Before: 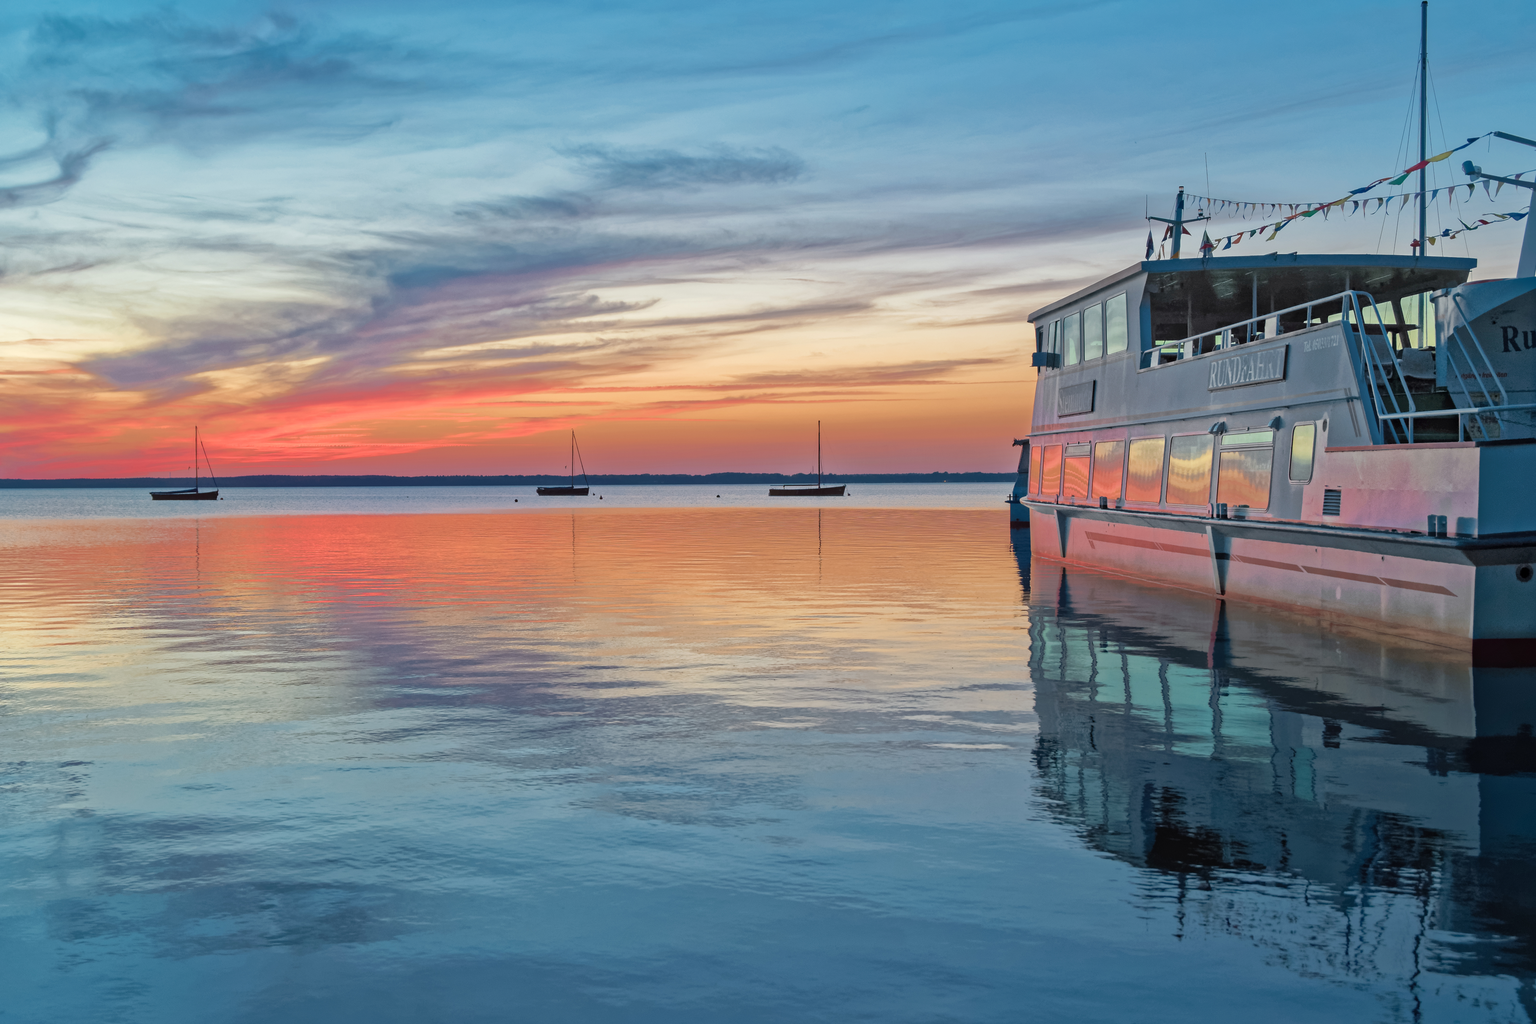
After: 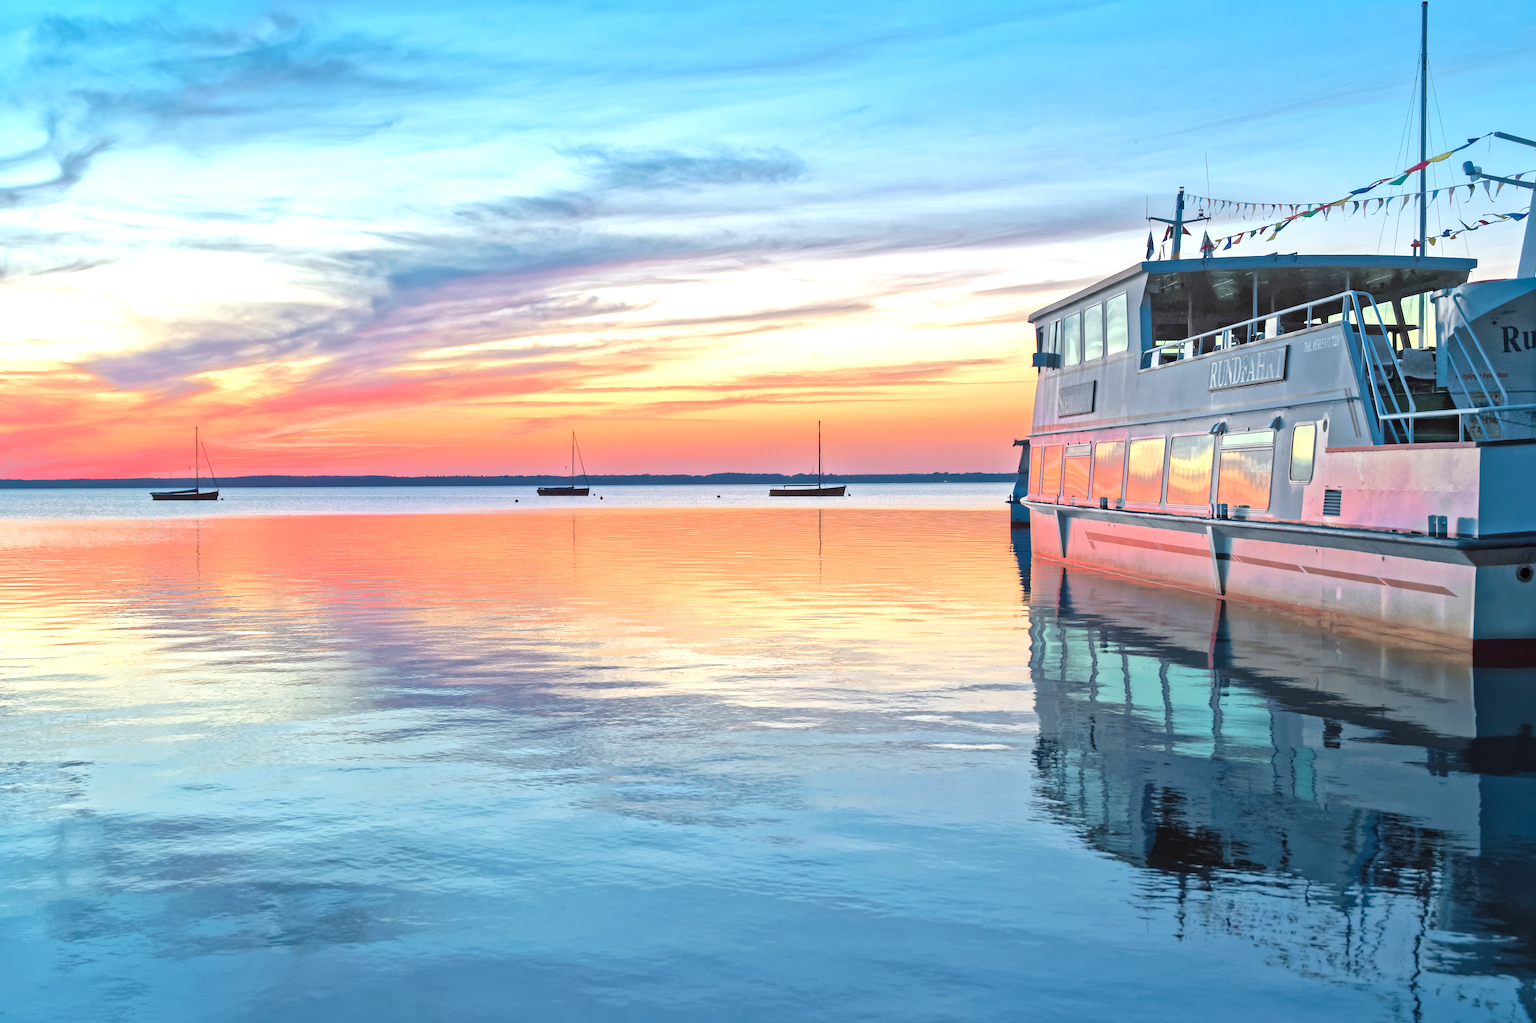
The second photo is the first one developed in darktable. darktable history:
contrast brightness saturation: contrast -0.015, brightness -0.009, saturation 0.039
exposure: black level correction 0, exposure 1.025 EV, compensate highlight preservation false
